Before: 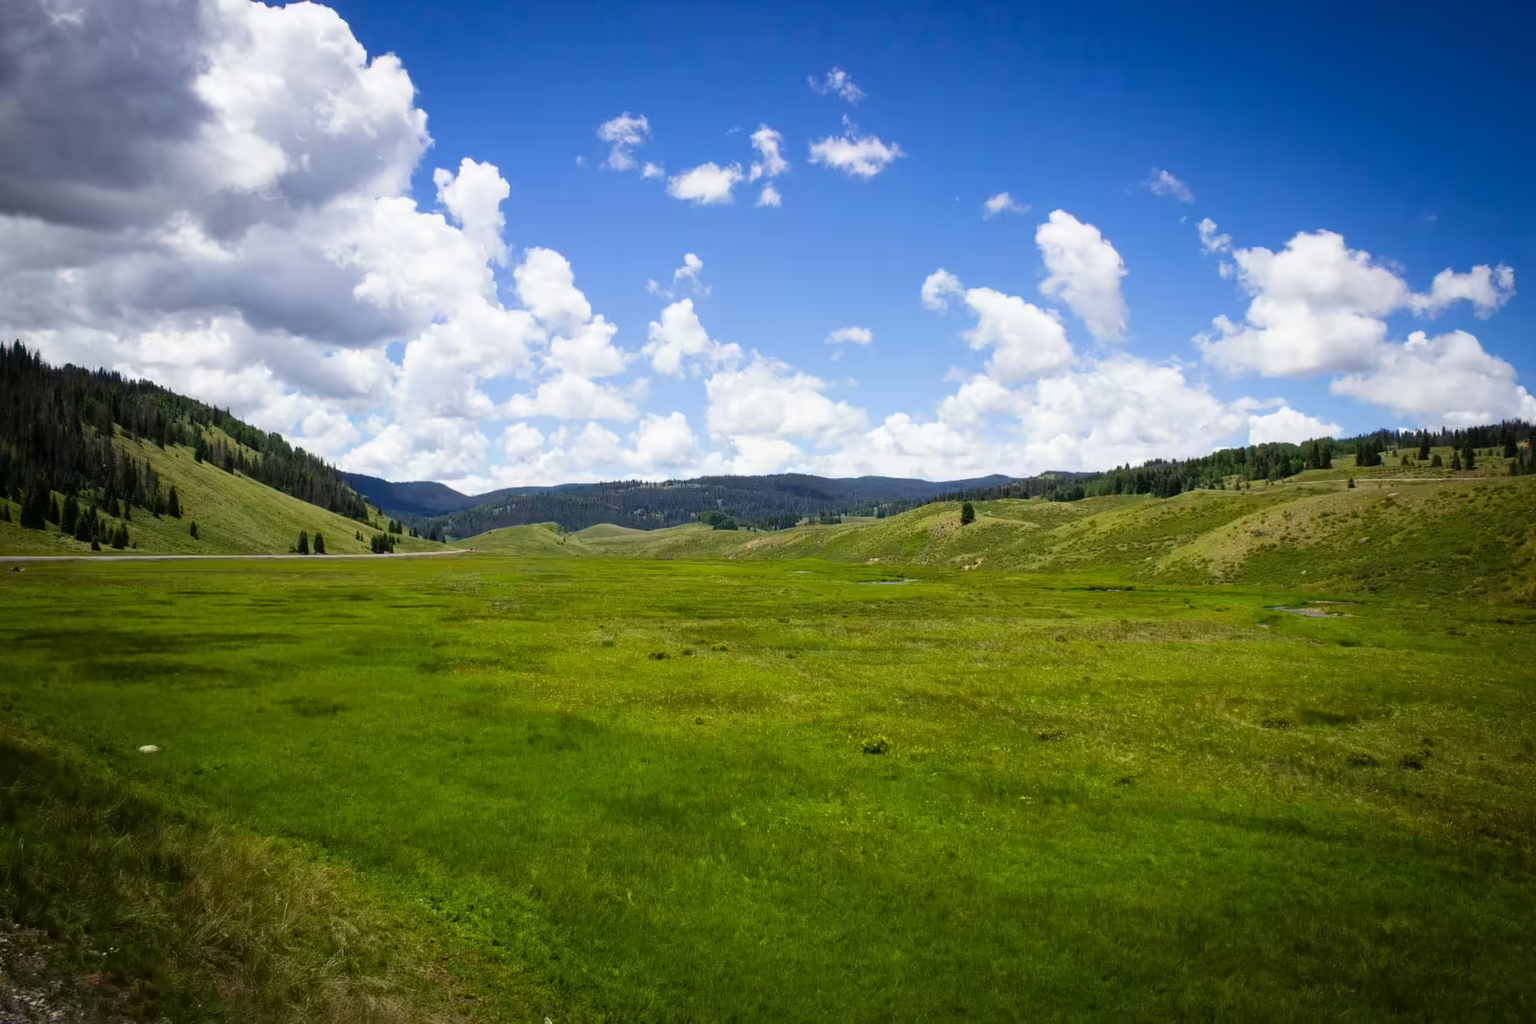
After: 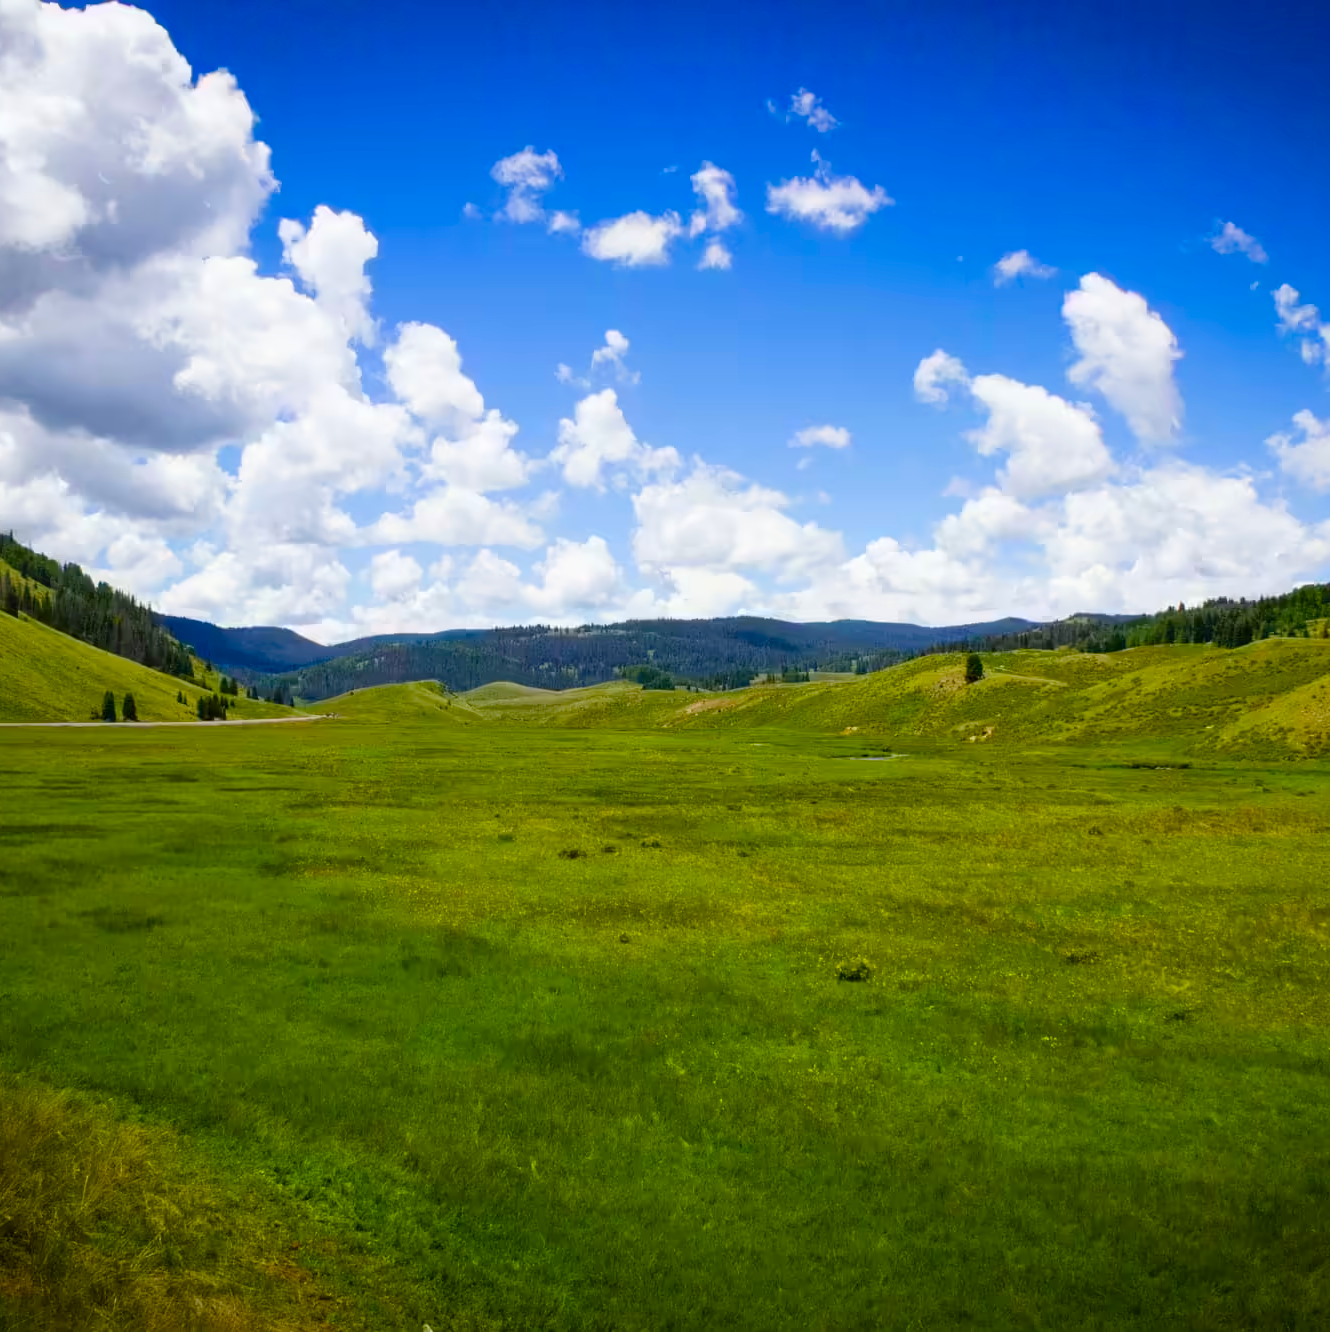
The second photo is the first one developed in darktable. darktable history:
color balance rgb: perceptual saturation grading › global saturation 45.981%, perceptual saturation grading › highlights -25.134%, perceptual saturation grading › shadows 49.987%
crop and rotate: left 14.31%, right 19.15%
